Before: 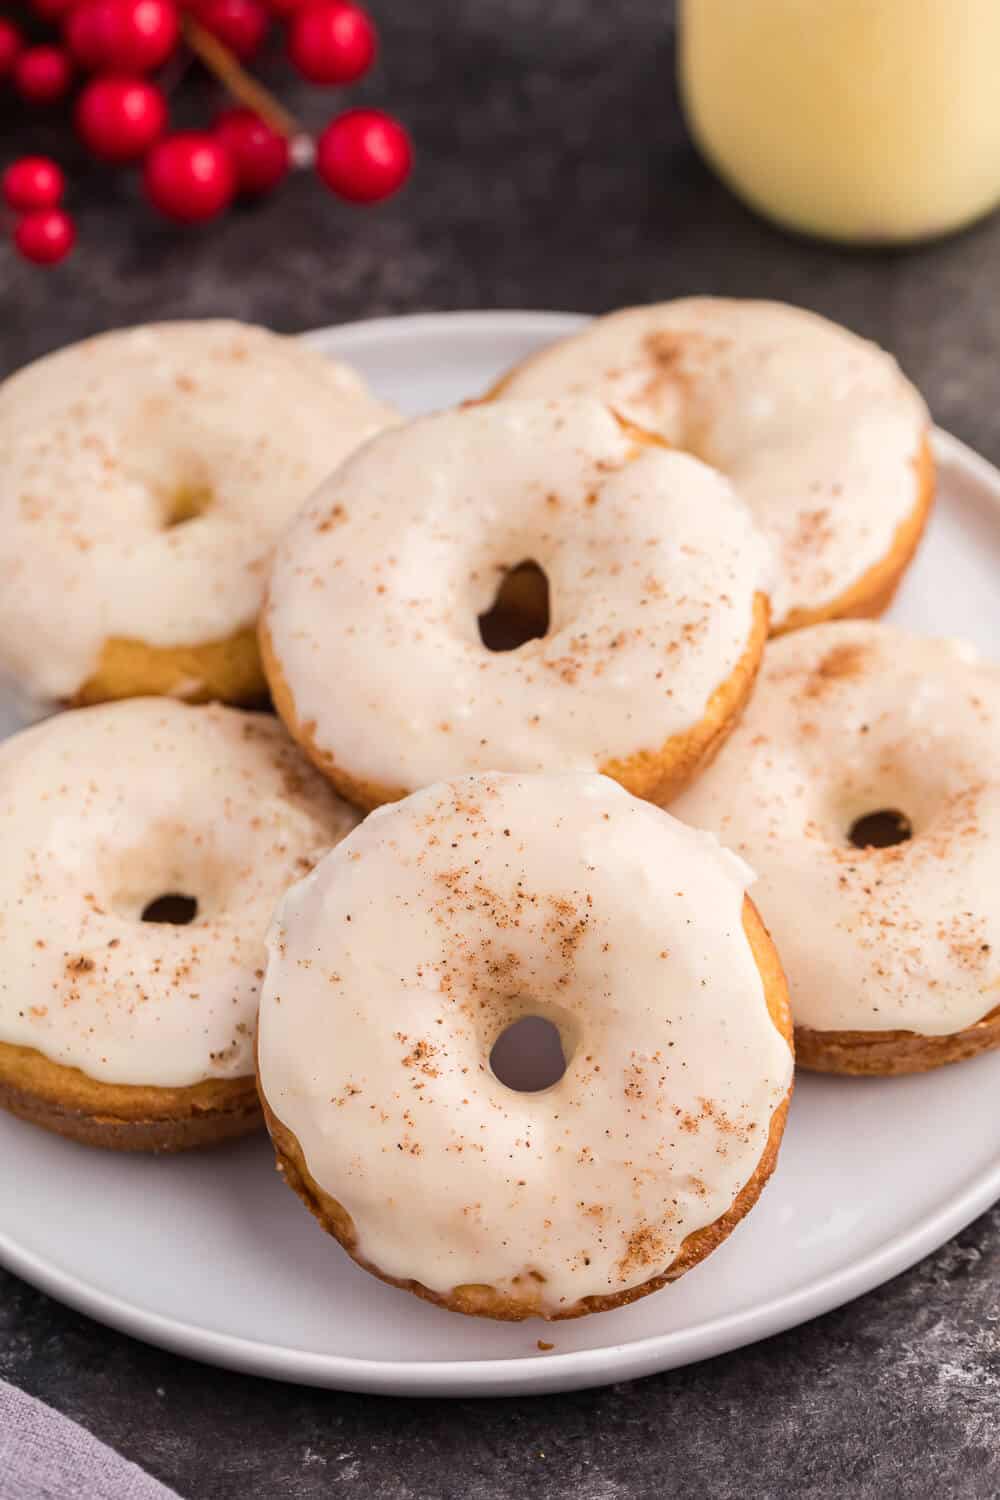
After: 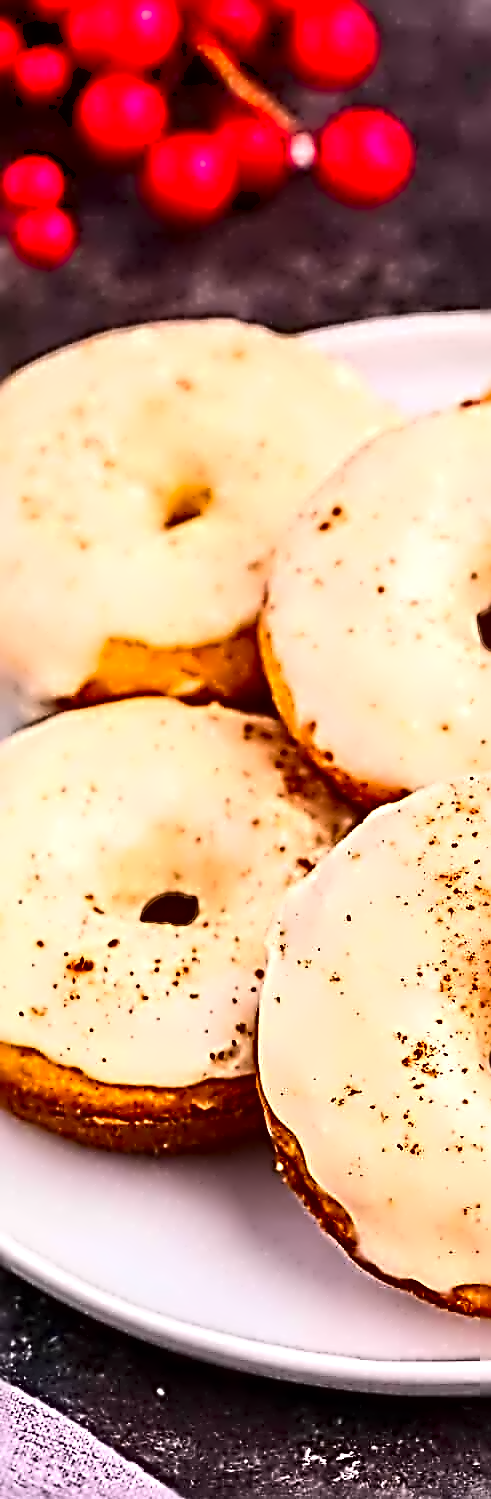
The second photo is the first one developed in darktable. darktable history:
crop and rotate: left 0.037%, top 0%, right 50.773%
sharpen: radius 4.054, amount 1.983
tone equalizer: -8 EV -0.377 EV, -7 EV -0.393 EV, -6 EV -0.37 EV, -5 EV -0.199 EV, -3 EV 0.203 EV, -2 EV 0.333 EV, -1 EV 0.384 EV, +0 EV 0.413 EV, smoothing diameter 24.92%, edges refinement/feathering 8.45, preserve details guided filter
contrast equalizer: y [[0.5, 0.542, 0.583, 0.625, 0.667, 0.708], [0.5 ×6], [0.5 ×6], [0, 0.033, 0.067, 0.1, 0.133, 0.167], [0, 0.05, 0.1, 0.15, 0.2, 0.25]]
exposure: exposure -0.04 EV, compensate exposure bias true, compensate highlight preservation false
shadows and highlights: shadows 75.91, highlights -25.05, soften with gaussian
contrast brightness saturation: contrast 0.268, brightness 0.018, saturation 0.878
